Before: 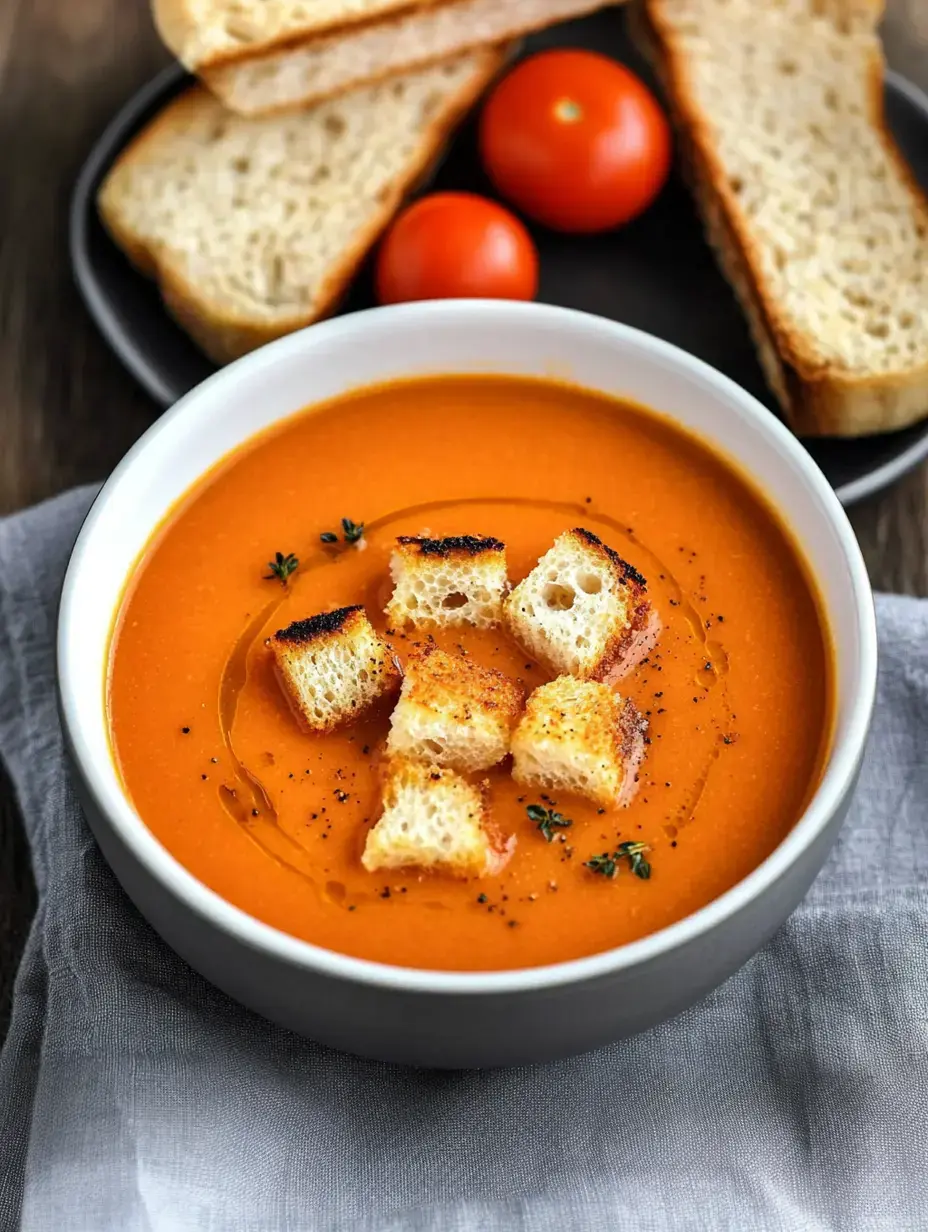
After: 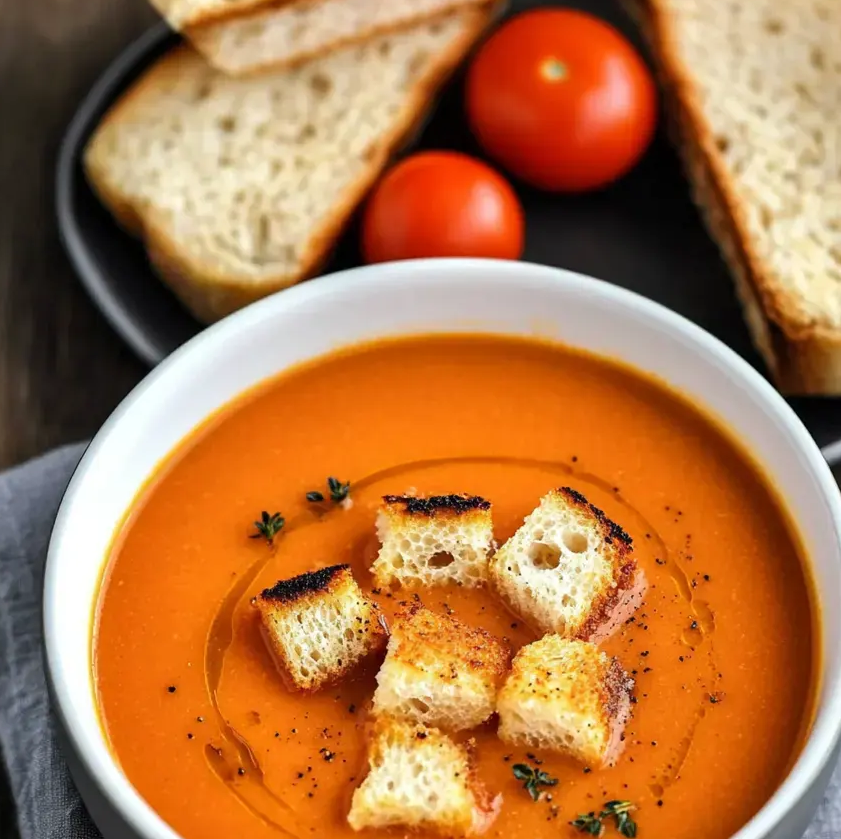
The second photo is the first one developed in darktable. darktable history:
crop: left 1.585%, top 3.38%, right 7.737%, bottom 28.461%
